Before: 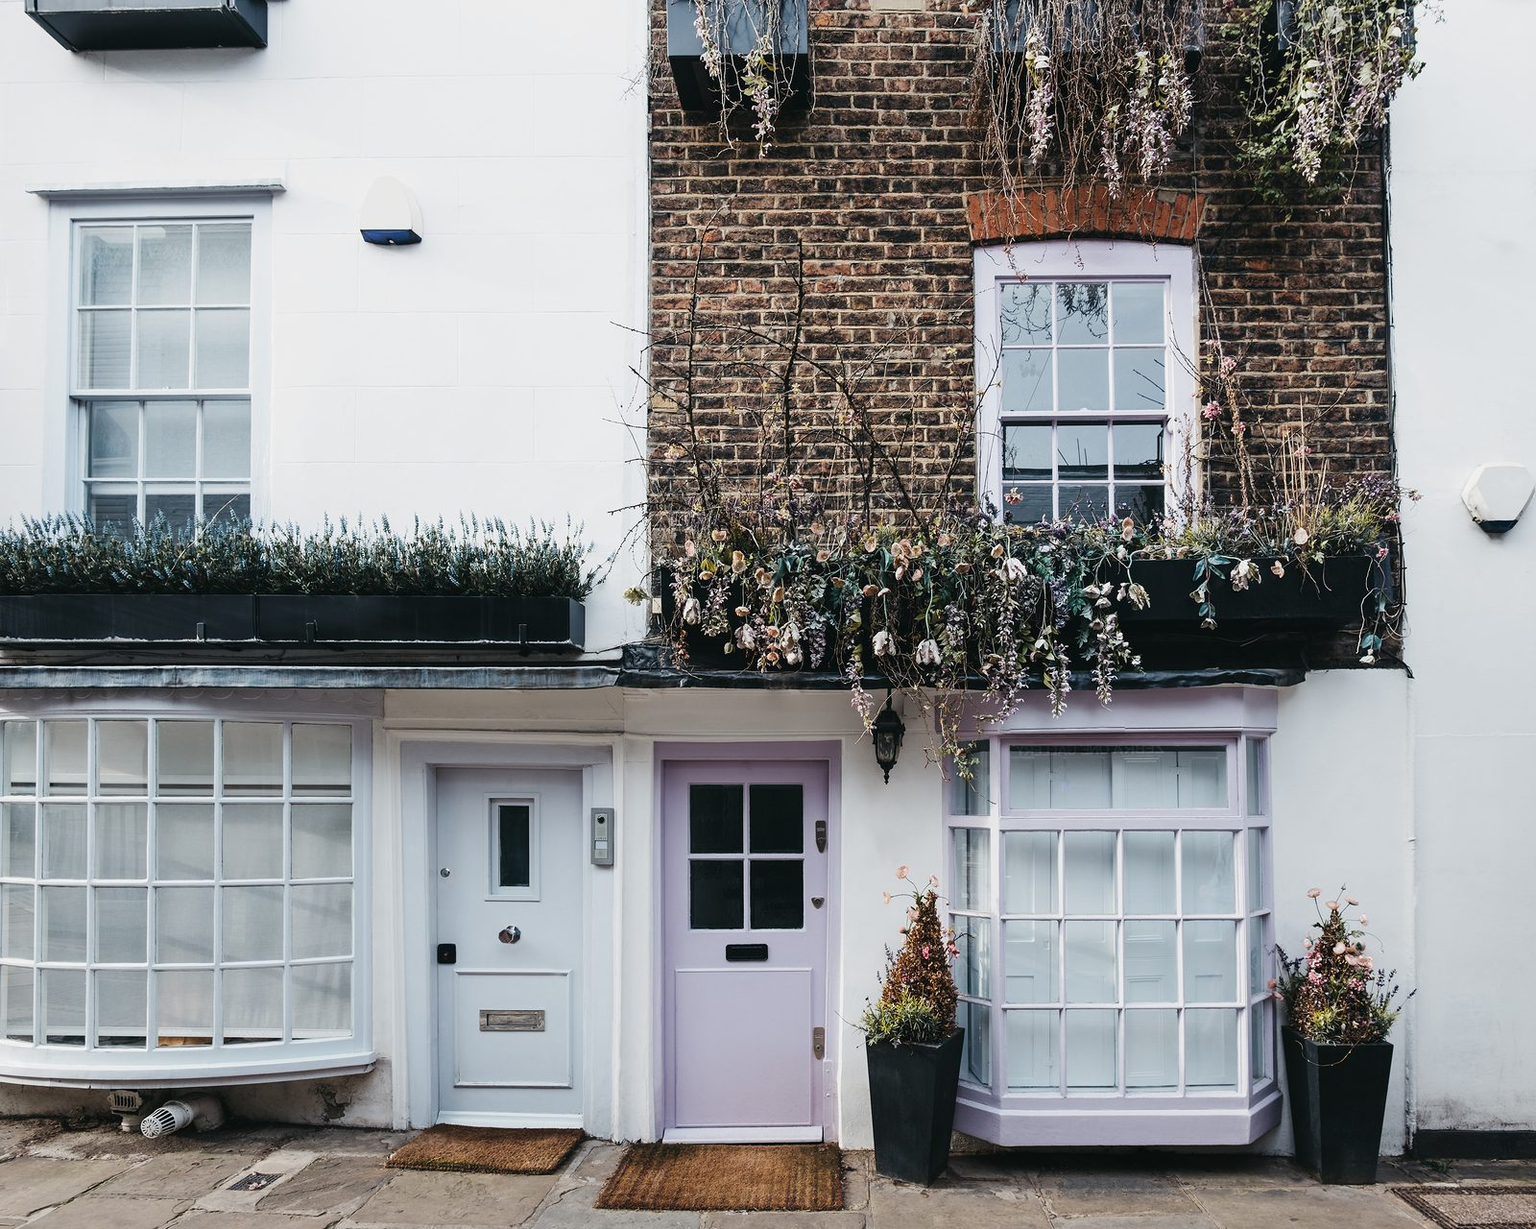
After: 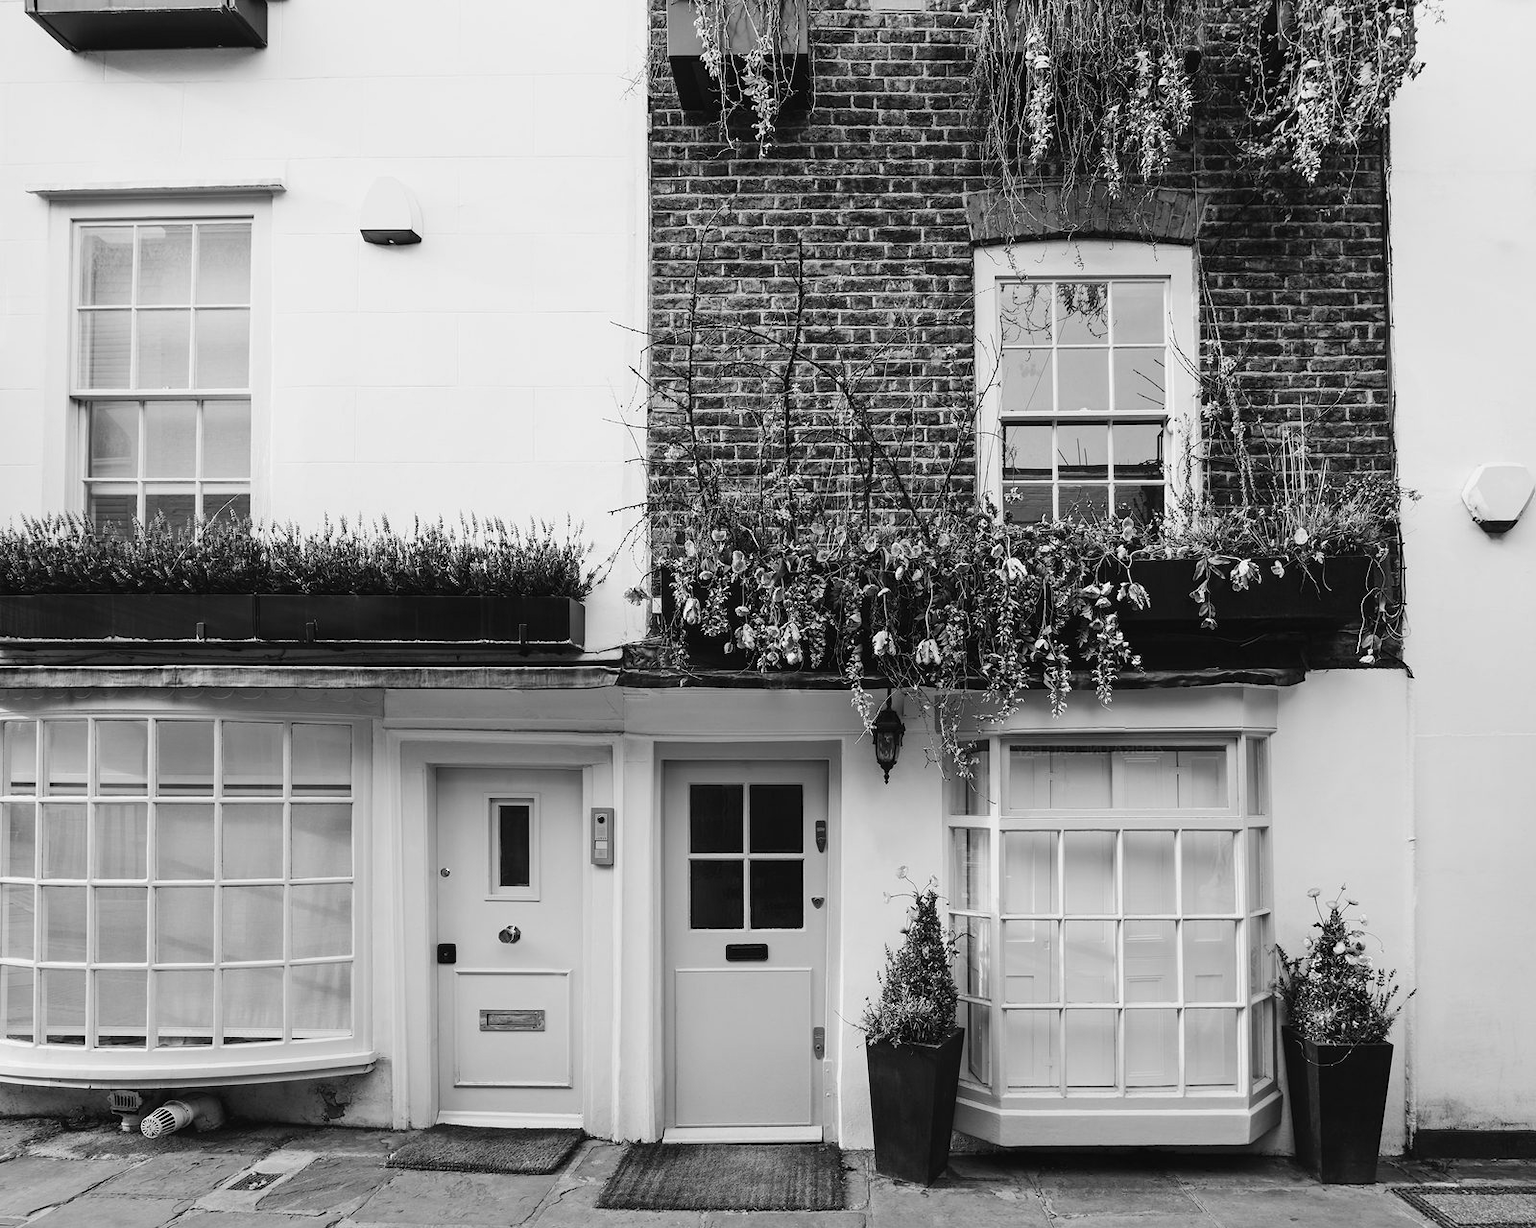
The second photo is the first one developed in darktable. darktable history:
color calibration: illuminant as shot in camera, x 0.369, y 0.376, temperature 4328.46 K, gamut compression 3
monochrome: on, module defaults
